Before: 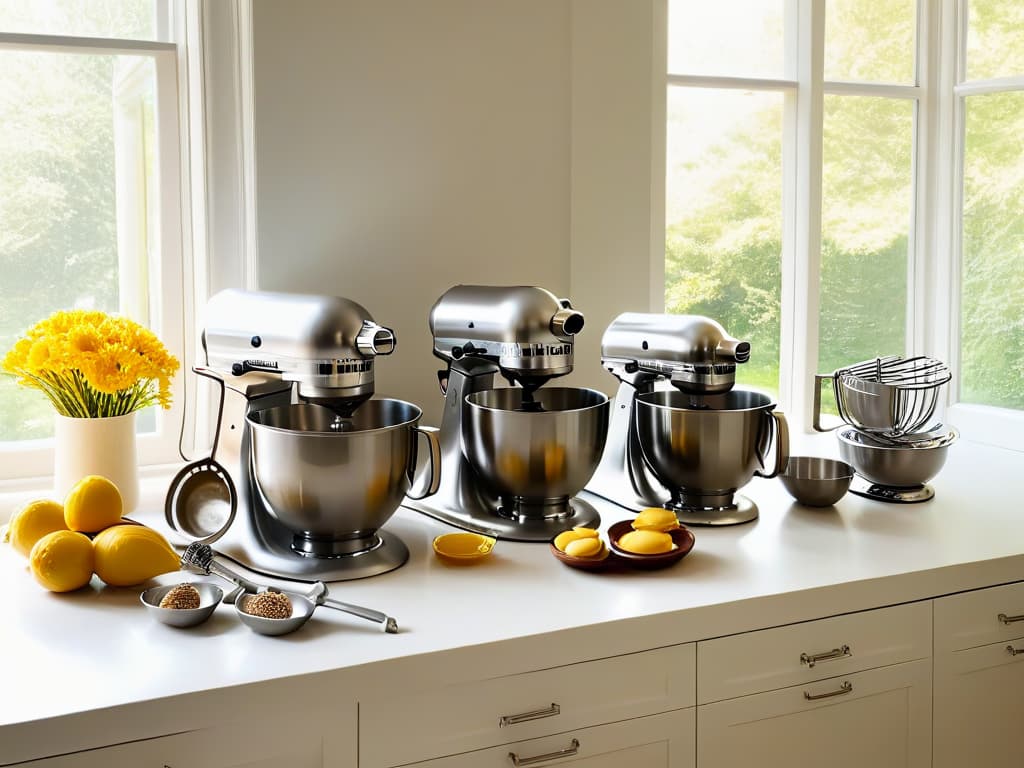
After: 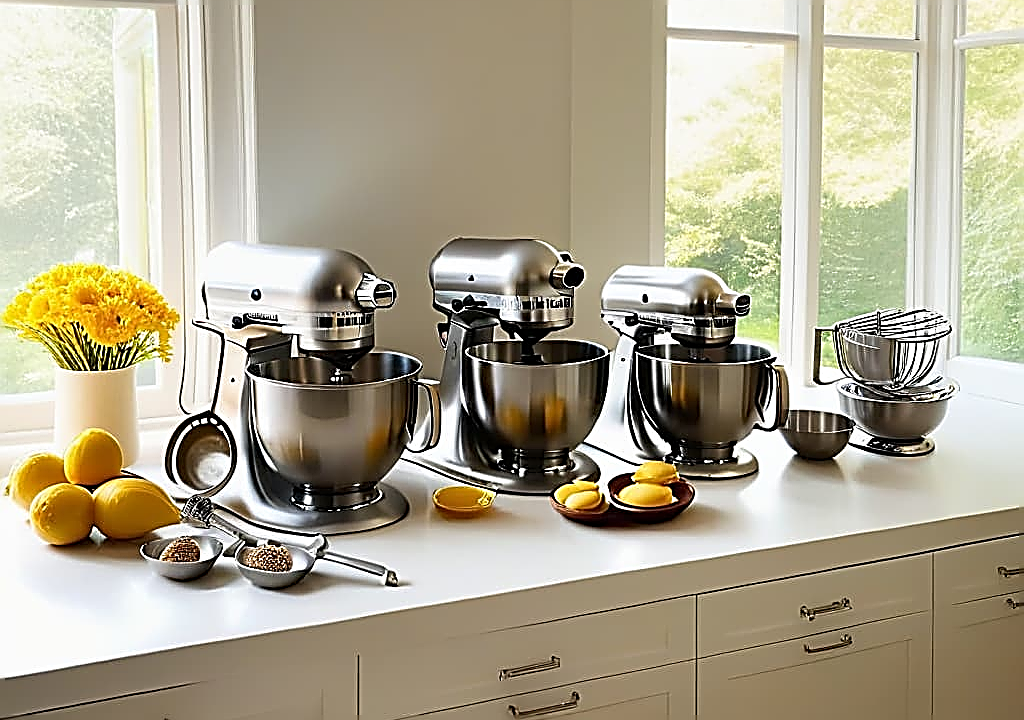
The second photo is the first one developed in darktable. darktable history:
crop and rotate: top 6.25%
sharpen: amount 1.861
white balance: red 1, blue 1
